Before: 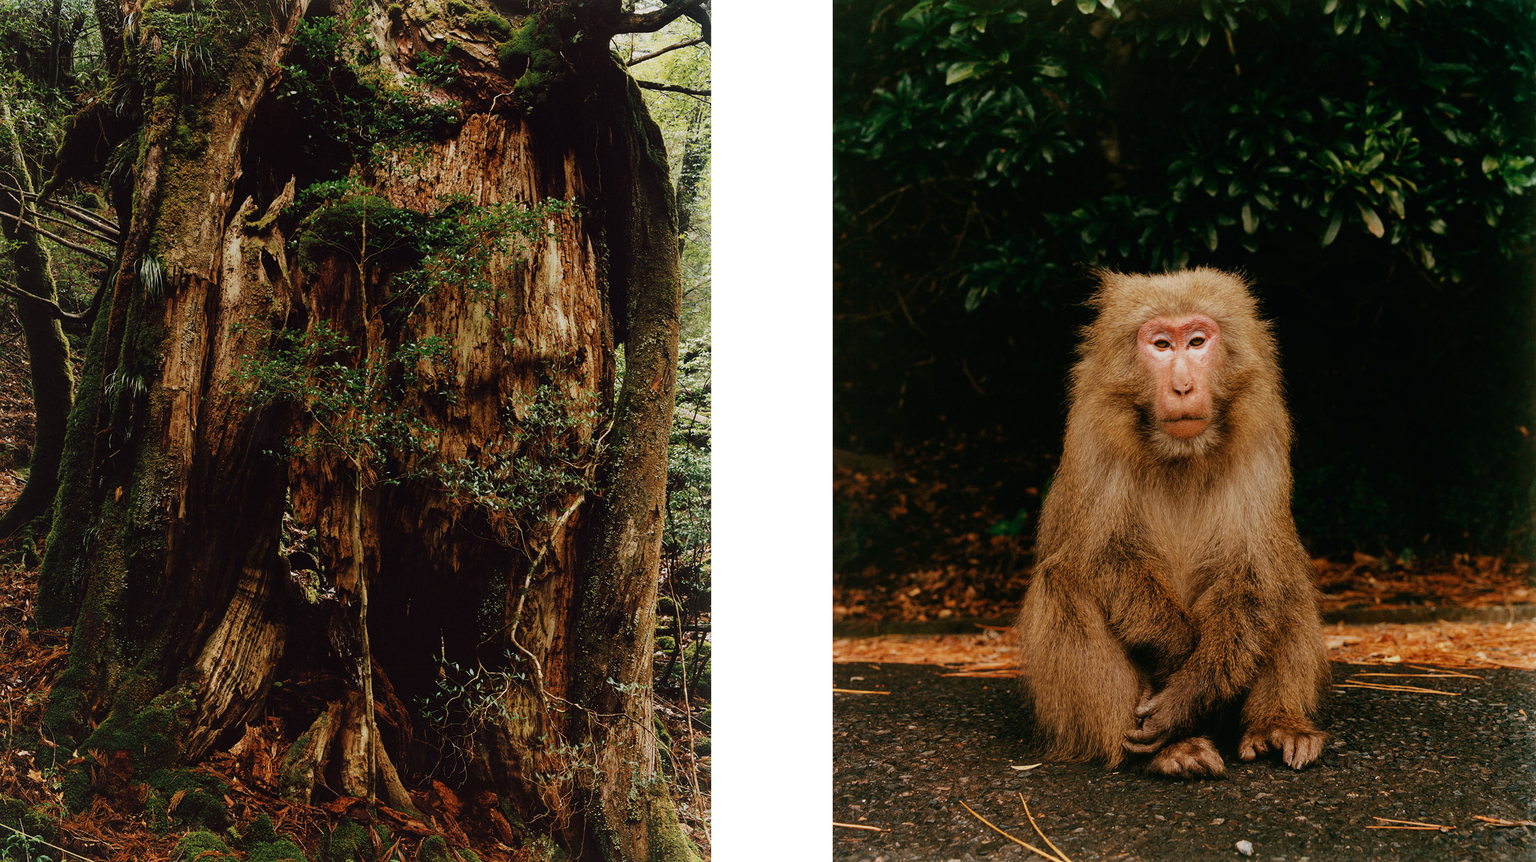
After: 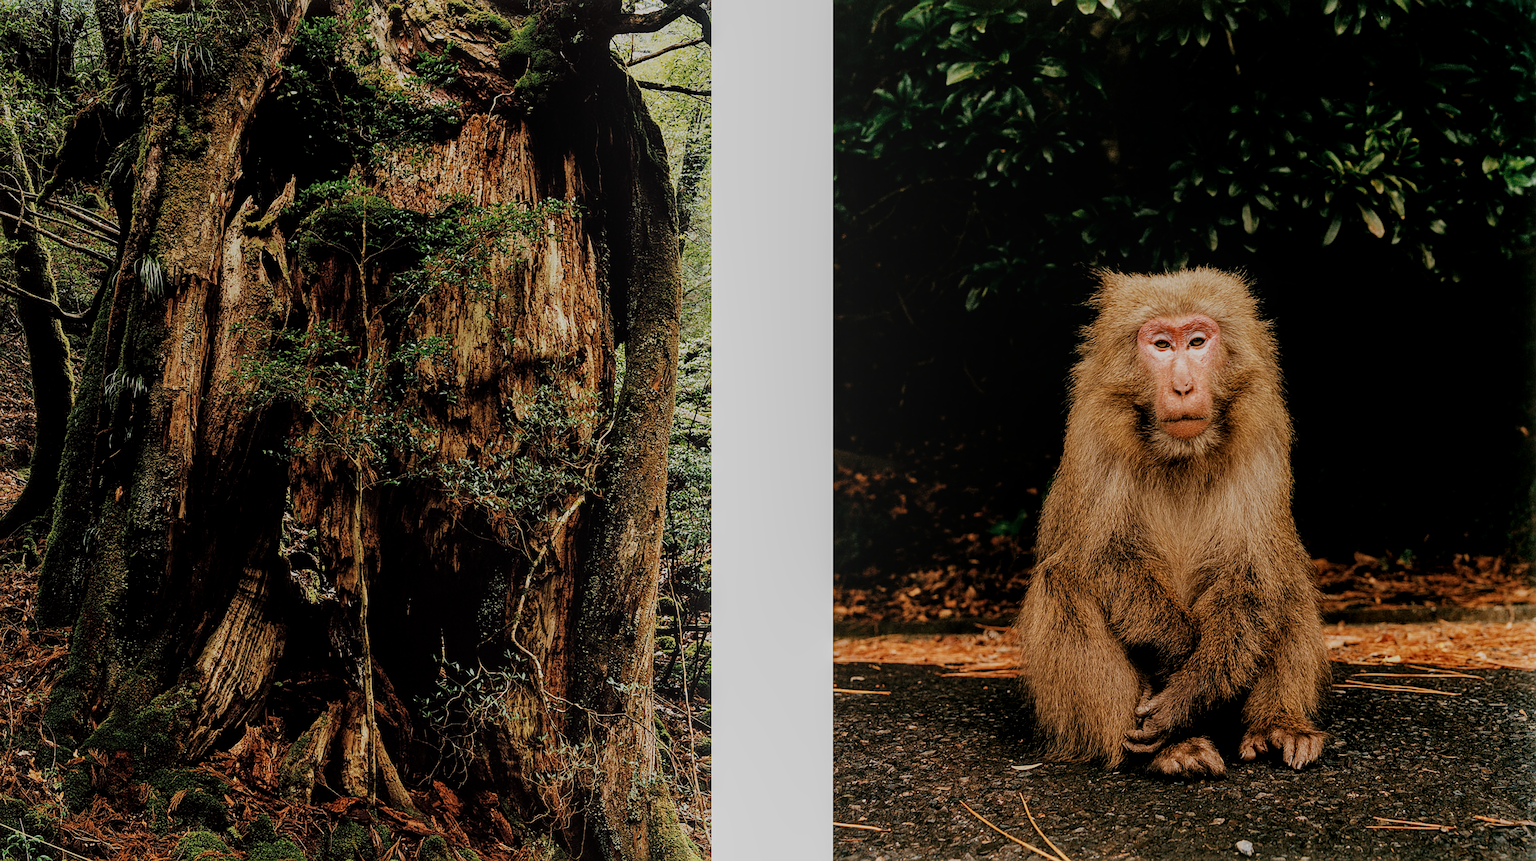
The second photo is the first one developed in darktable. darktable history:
filmic rgb: black relative exposure -7.65 EV, white relative exposure 4.56 EV, hardness 3.61
sharpen: on, module defaults
local contrast: on, module defaults
